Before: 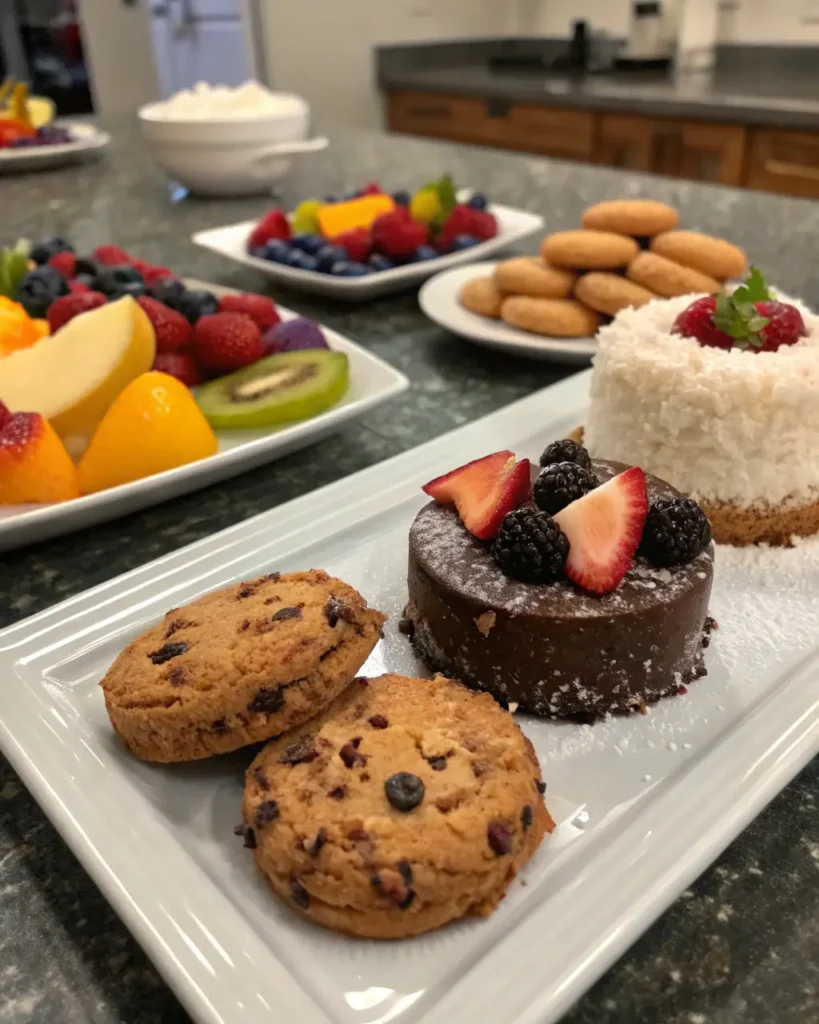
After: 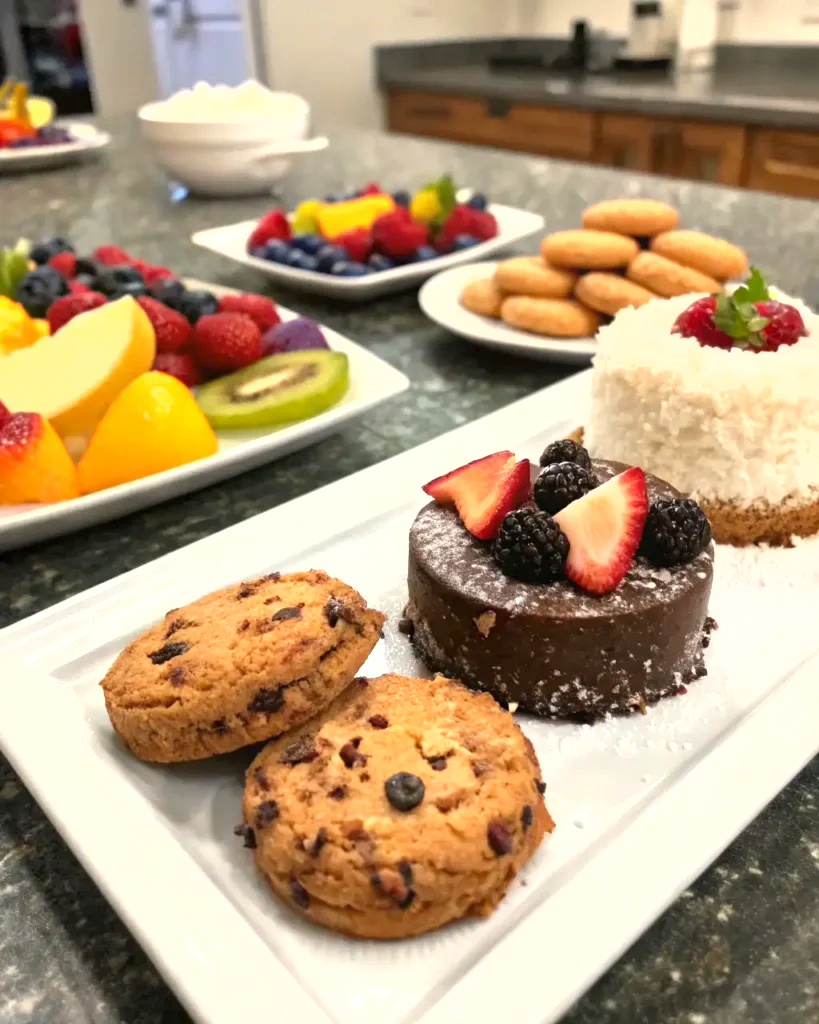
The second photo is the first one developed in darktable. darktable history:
exposure: exposure 0.921 EV, compensate highlight preservation false
shadows and highlights: radius 125.46, shadows 30.51, highlights -30.51, low approximation 0.01, soften with gaussian
